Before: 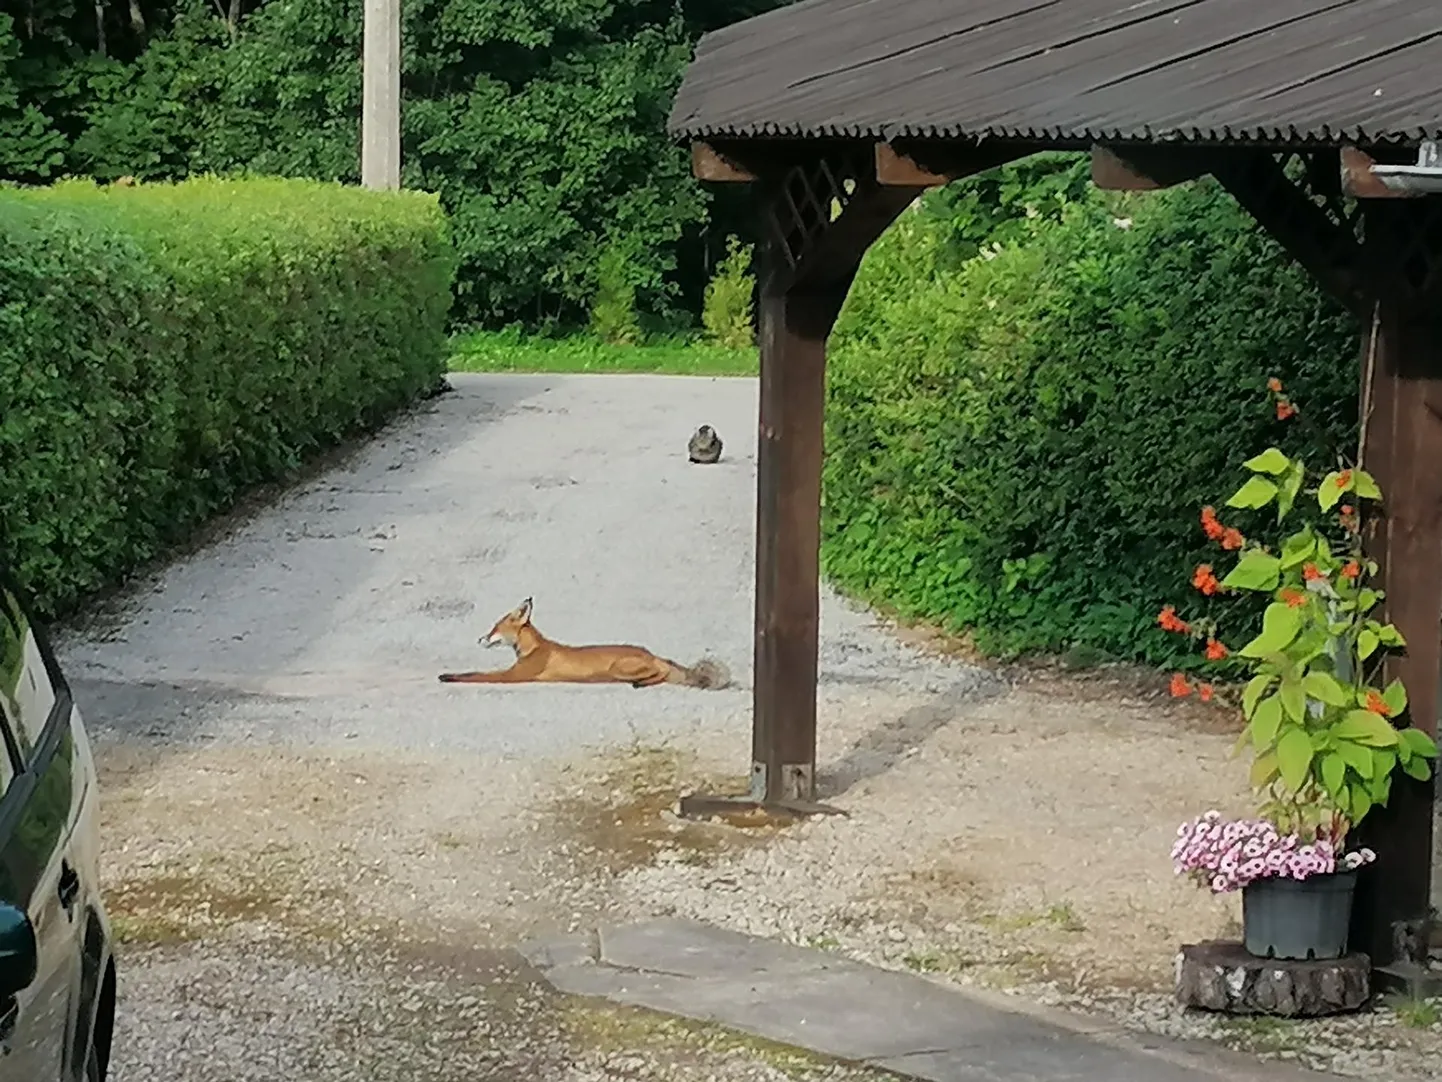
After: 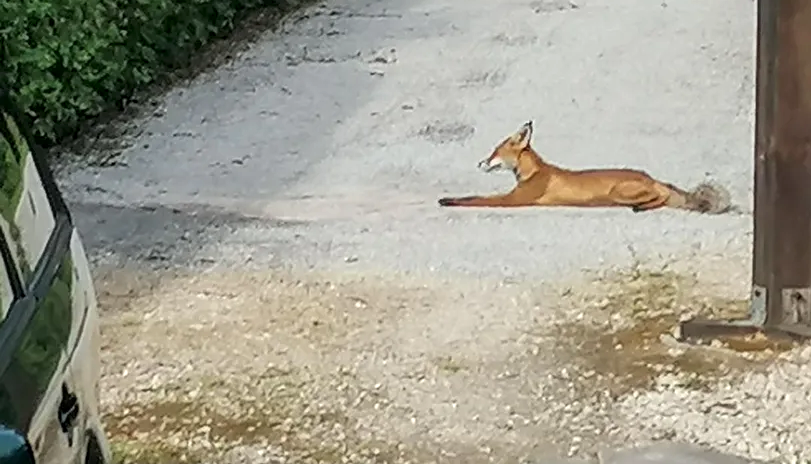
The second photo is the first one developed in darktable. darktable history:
crop: top 44.071%, right 43.746%, bottom 13.024%
local contrast: on, module defaults
exposure: black level correction 0, exposure 0.2 EV, compensate highlight preservation false
